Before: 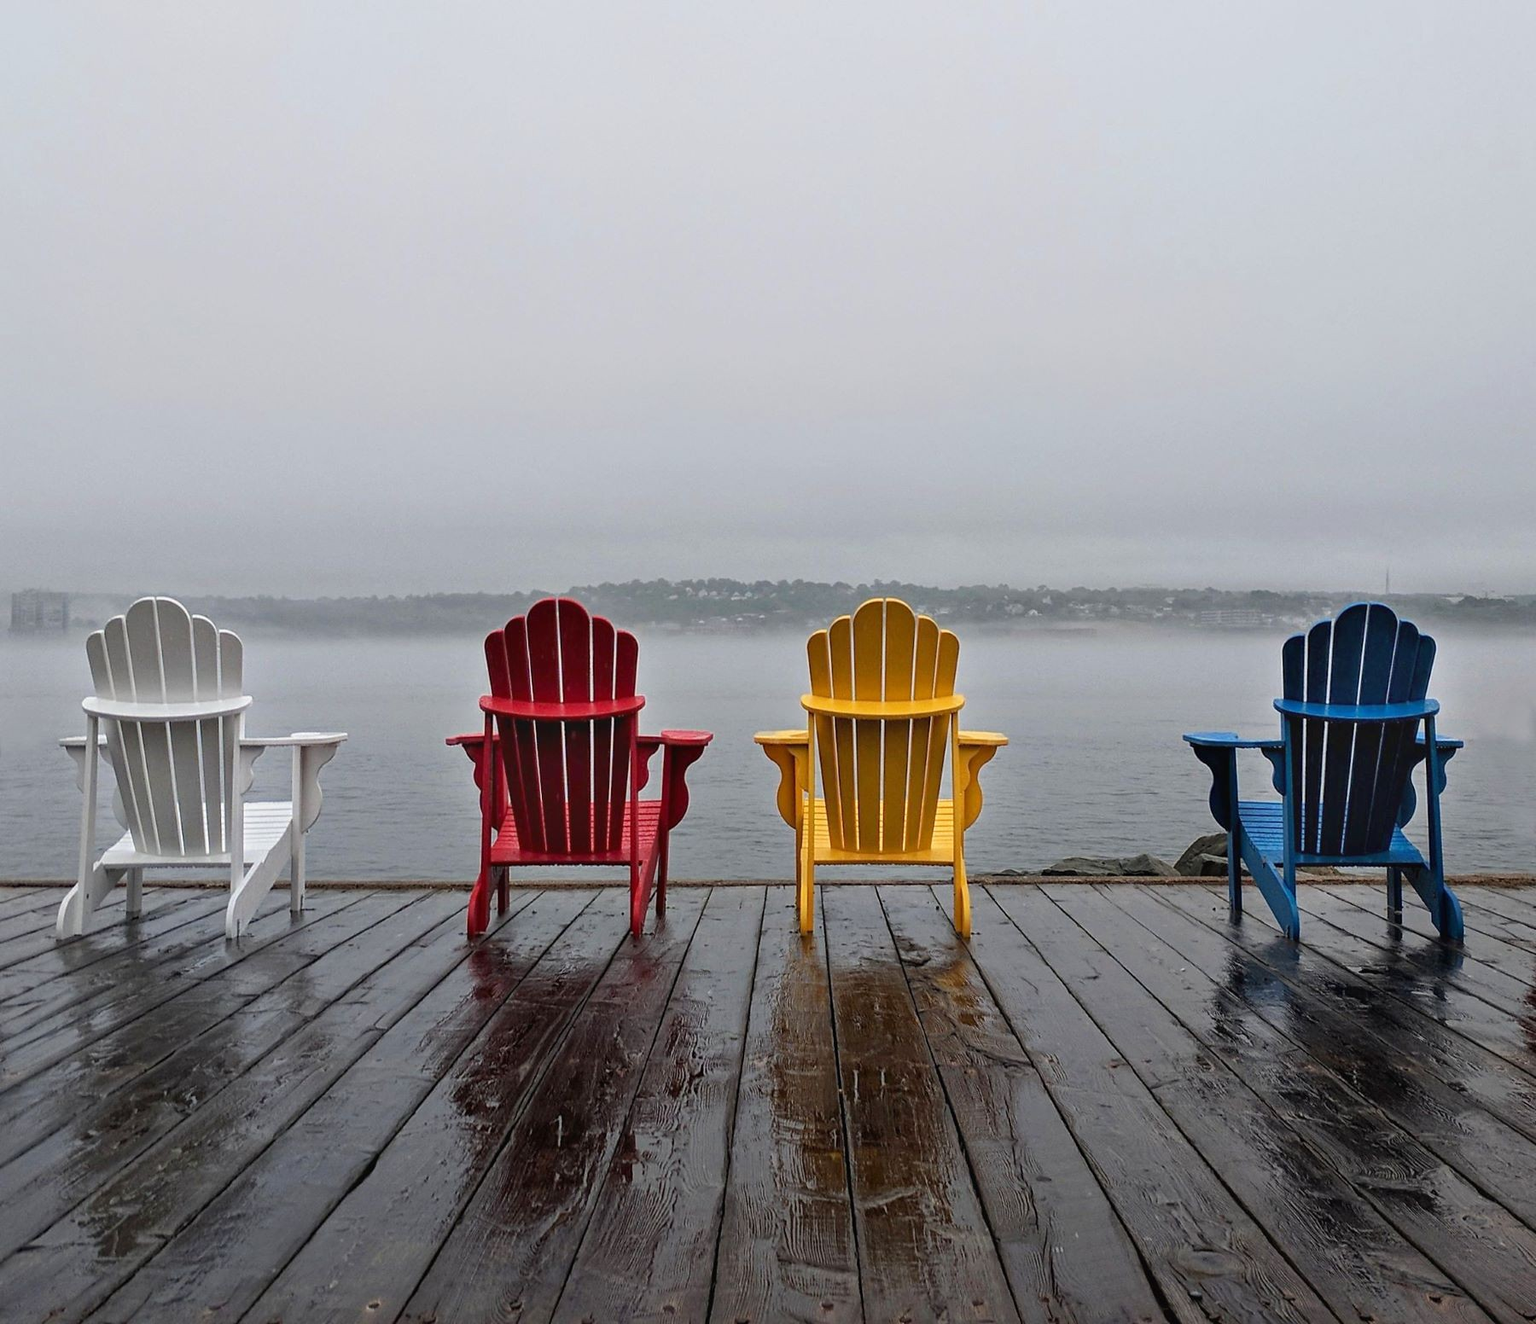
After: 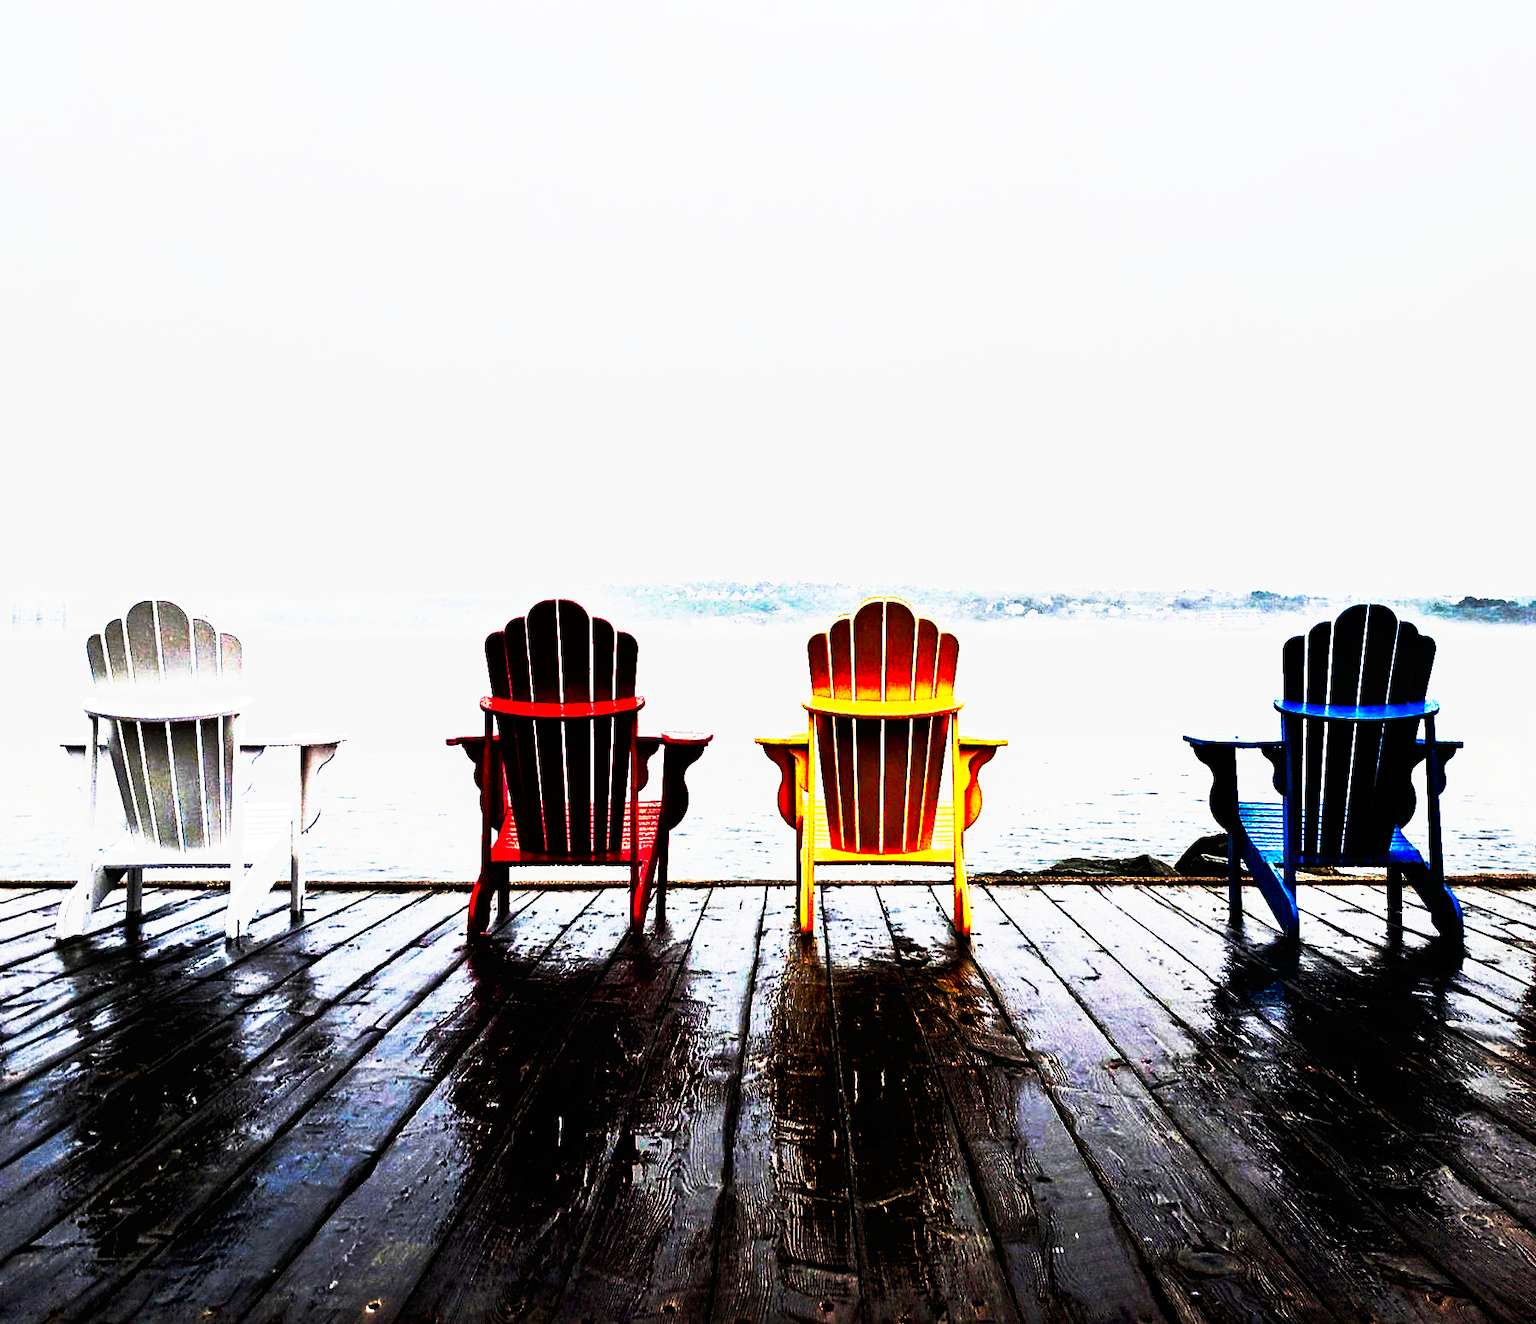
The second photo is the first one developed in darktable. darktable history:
tone equalizer: -8 EV -0.417 EV, -7 EV -0.389 EV, -6 EV -0.333 EV, -5 EV -0.222 EV, -3 EV 0.222 EV, -2 EV 0.333 EV, -1 EV 0.389 EV, +0 EV 0.417 EV, edges refinement/feathering 500, mask exposure compensation -1.57 EV, preserve details no
tone curve: curves: ch0 [(0, 0) (0.003, 0.001) (0.011, 0.003) (0.025, 0.003) (0.044, 0.003) (0.069, 0.003) (0.1, 0.006) (0.136, 0.007) (0.177, 0.009) (0.224, 0.007) (0.277, 0.026) (0.335, 0.126) (0.399, 0.254) (0.468, 0.493) (0.543, 0.892) (0.623, 0.984) (0.709, 0.979) (0.801, 0.979) (0.898, 0.982) (1, 1)], preserve colors none
